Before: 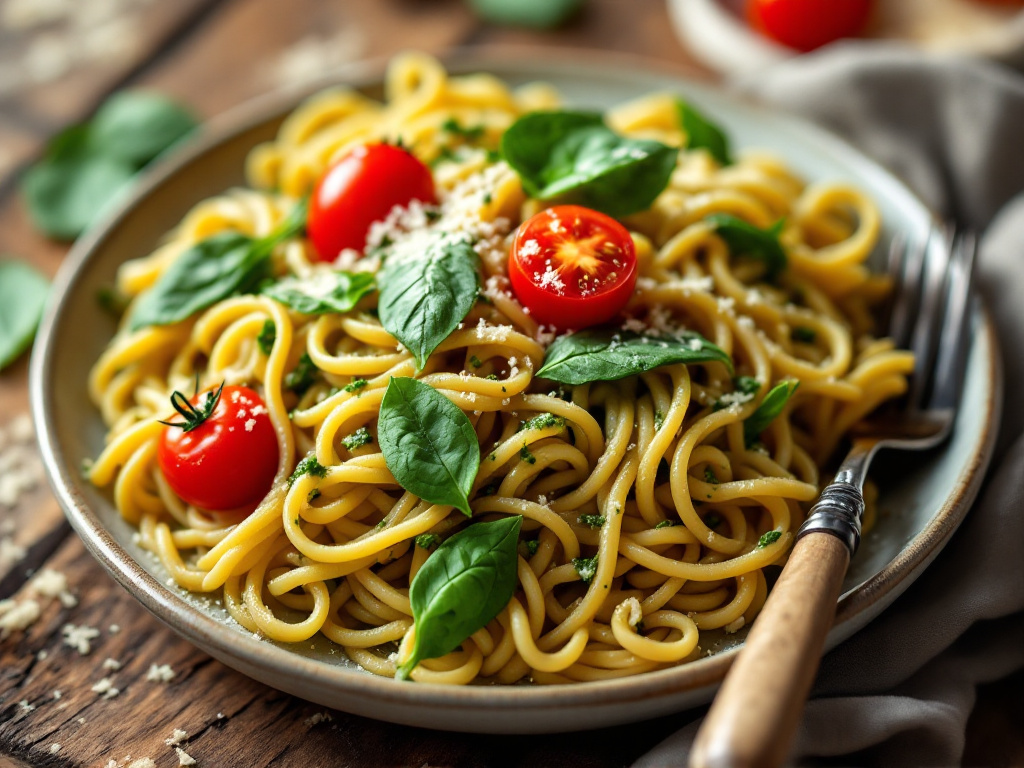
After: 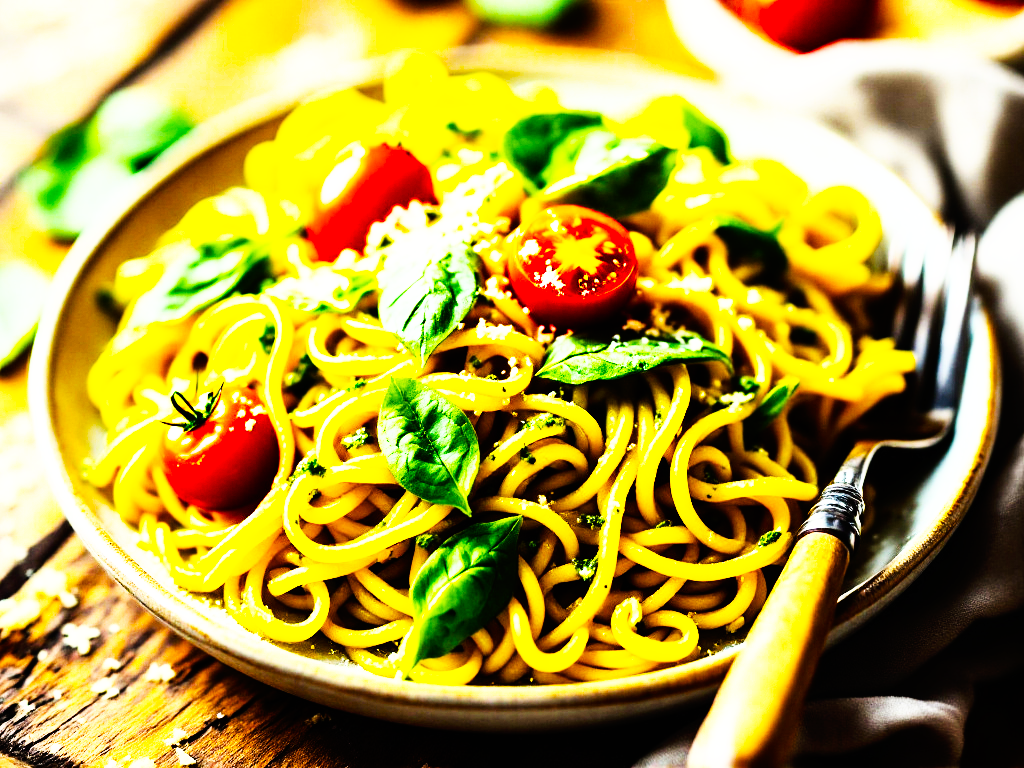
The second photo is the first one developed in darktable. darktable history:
color balance rgb: perceptual saturation grading › global saturation 100%
base curve: curves: ch0 [(0, 0) (0.007, 0.004) (0.027, 0.03) (0.046, 0.07) (0.207, 0.54) (0.442, 0.872) (0.673, 0.972) (1, 1)], preserve colors none
rgb curve: curves: ch0 [(0, 0) (0.21, 0.15) (0.24, 0.21) (0.5, 0.75) (0.75, 0.96) (0.89, 0.99) (1, 1)]; ch1 [(0, 0.02) (0.21, 0.13) (0.25, 0.2) (0.5, 0.67) (0.75, 0.9) (0.89, 0.97) (1, 1)]; ch2 [(0, 0.02) (0.21, 0.13) (0.25, 0.2) (0.5, 0.67) (0.75, 0.9) (0.89, 0.97) (1, 1)], compensate middle gray true
